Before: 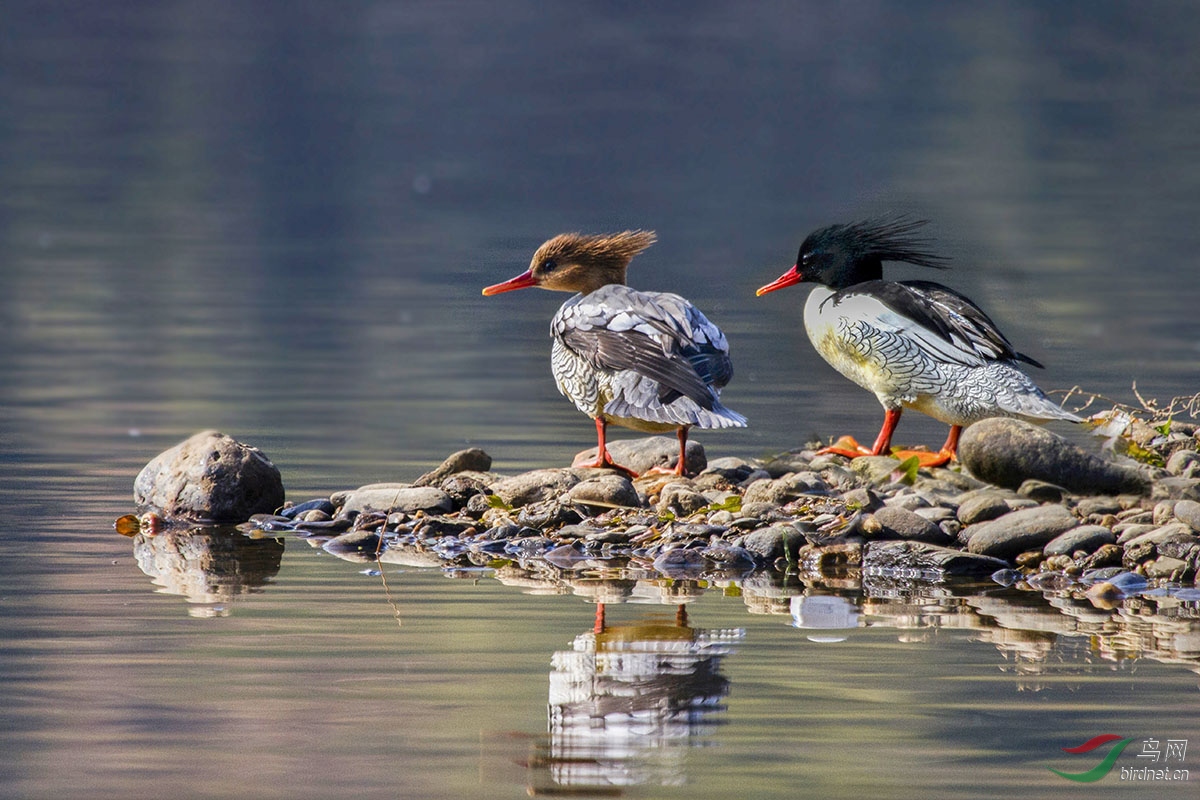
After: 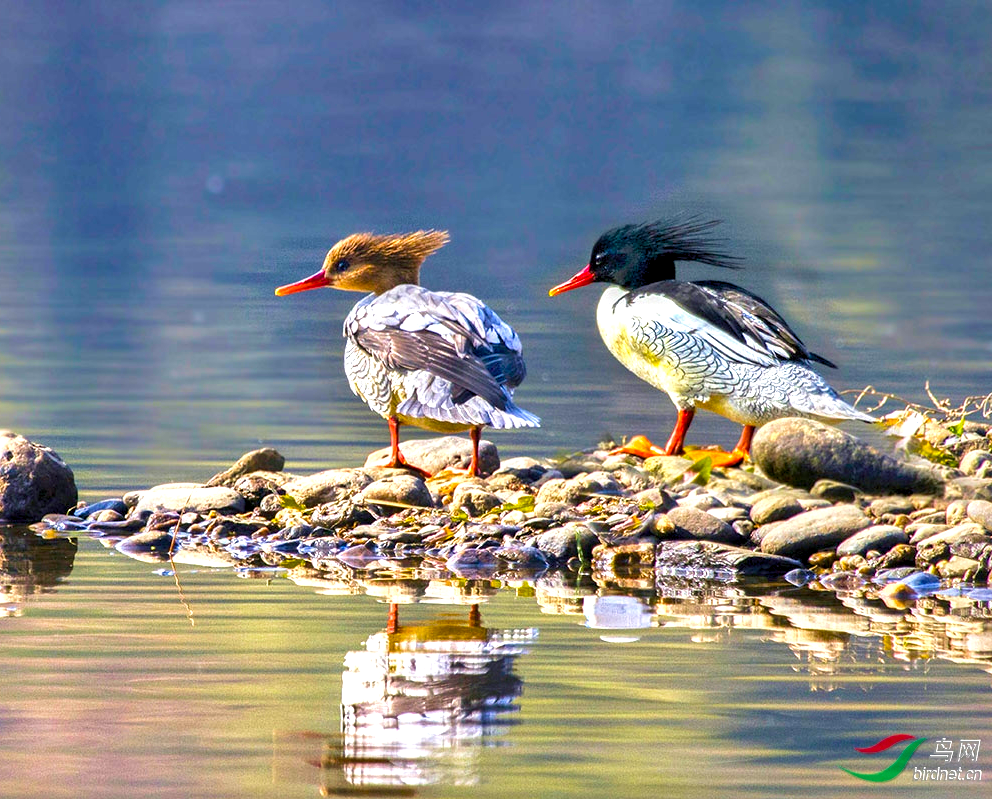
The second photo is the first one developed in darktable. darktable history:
color balance rgb: shadows lift › chroma 2.005%, shadows lift › hue 247.88°, global offset › luminance -0.427%, perceptual saturation grading › global saturation 31.001%, perceptual brilliance grading › global brilliance 2.57%, perceptual brilliance grading › highlights -3.364%, perceptual brilliance grading › shadows 2.921%, global vibrance 24.577%
crop: left 17.311%, bottom 0.05%
shadows and highlights: low approximation 0.01, soften with gaussian
velvia: on, module defaults
exposure: exposure 1.059 EV, compensate highlight preservation false
tone equalizer: edges refinement/feathering 500, mask exposure compensation -1.57 EV, preserve details no
